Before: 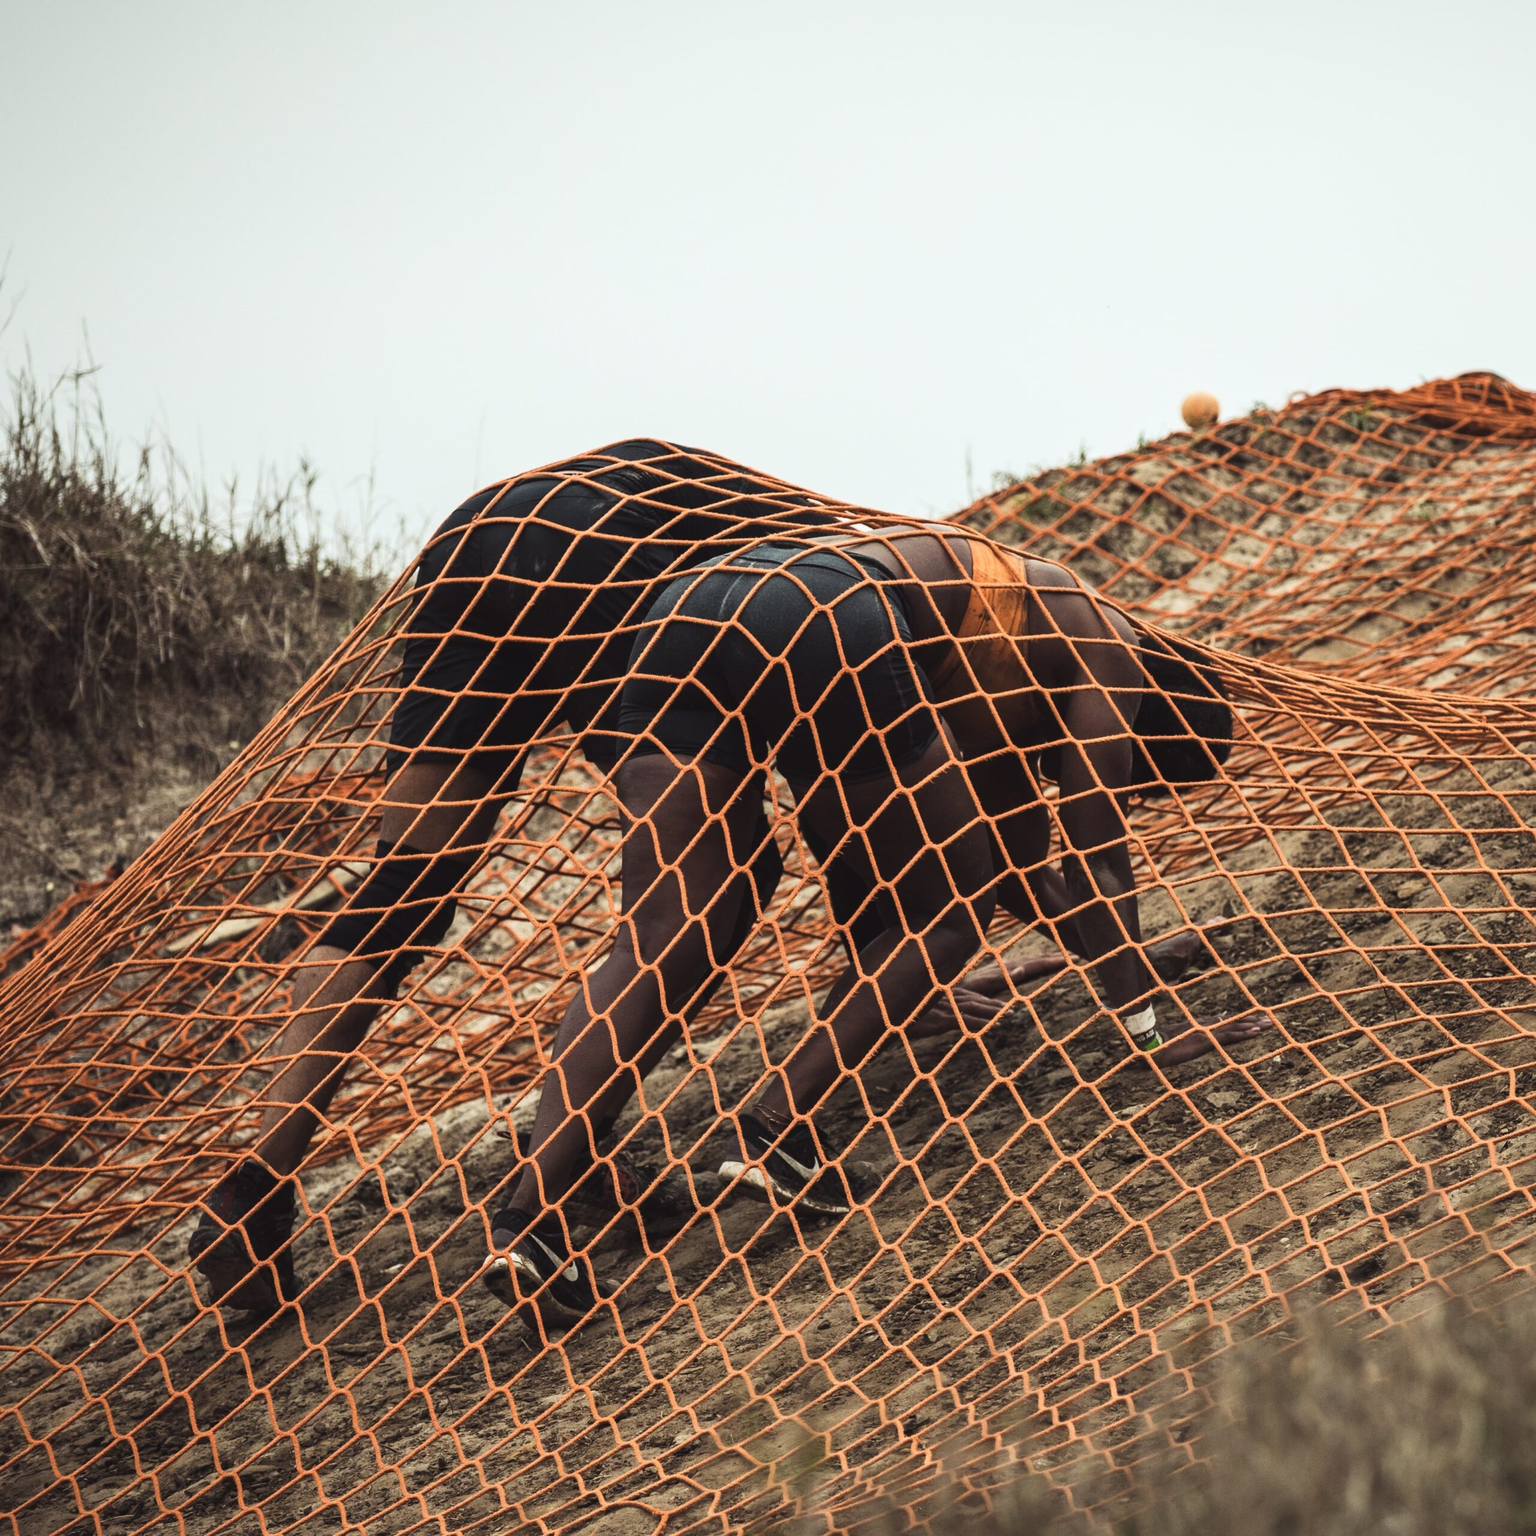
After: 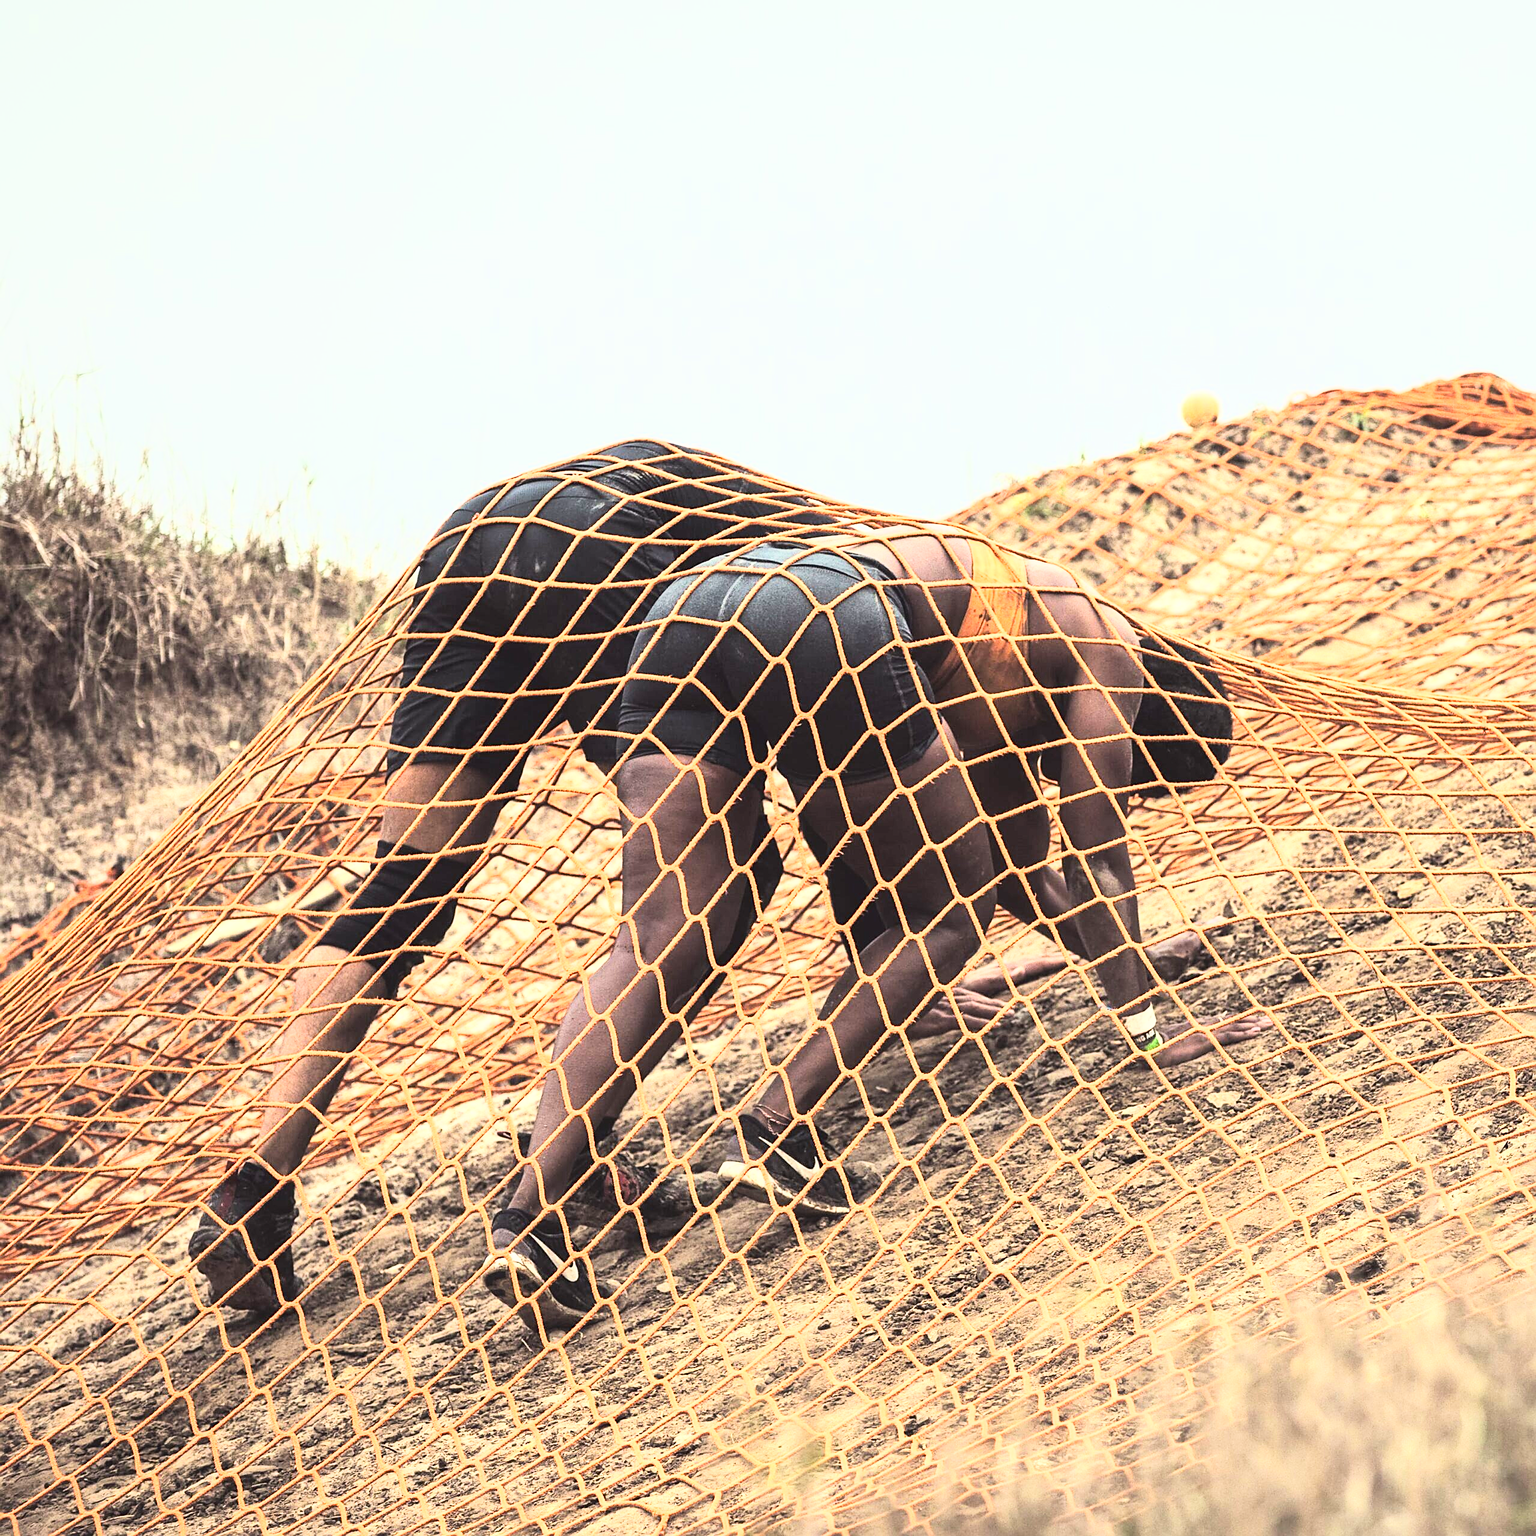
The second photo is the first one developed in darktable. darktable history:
sharpen: on, module defaults
exposure: exposure -0.072 EV
tone curve: curves: ch0 [(0, 0) (0.417, 0.851) (1, 1)]
